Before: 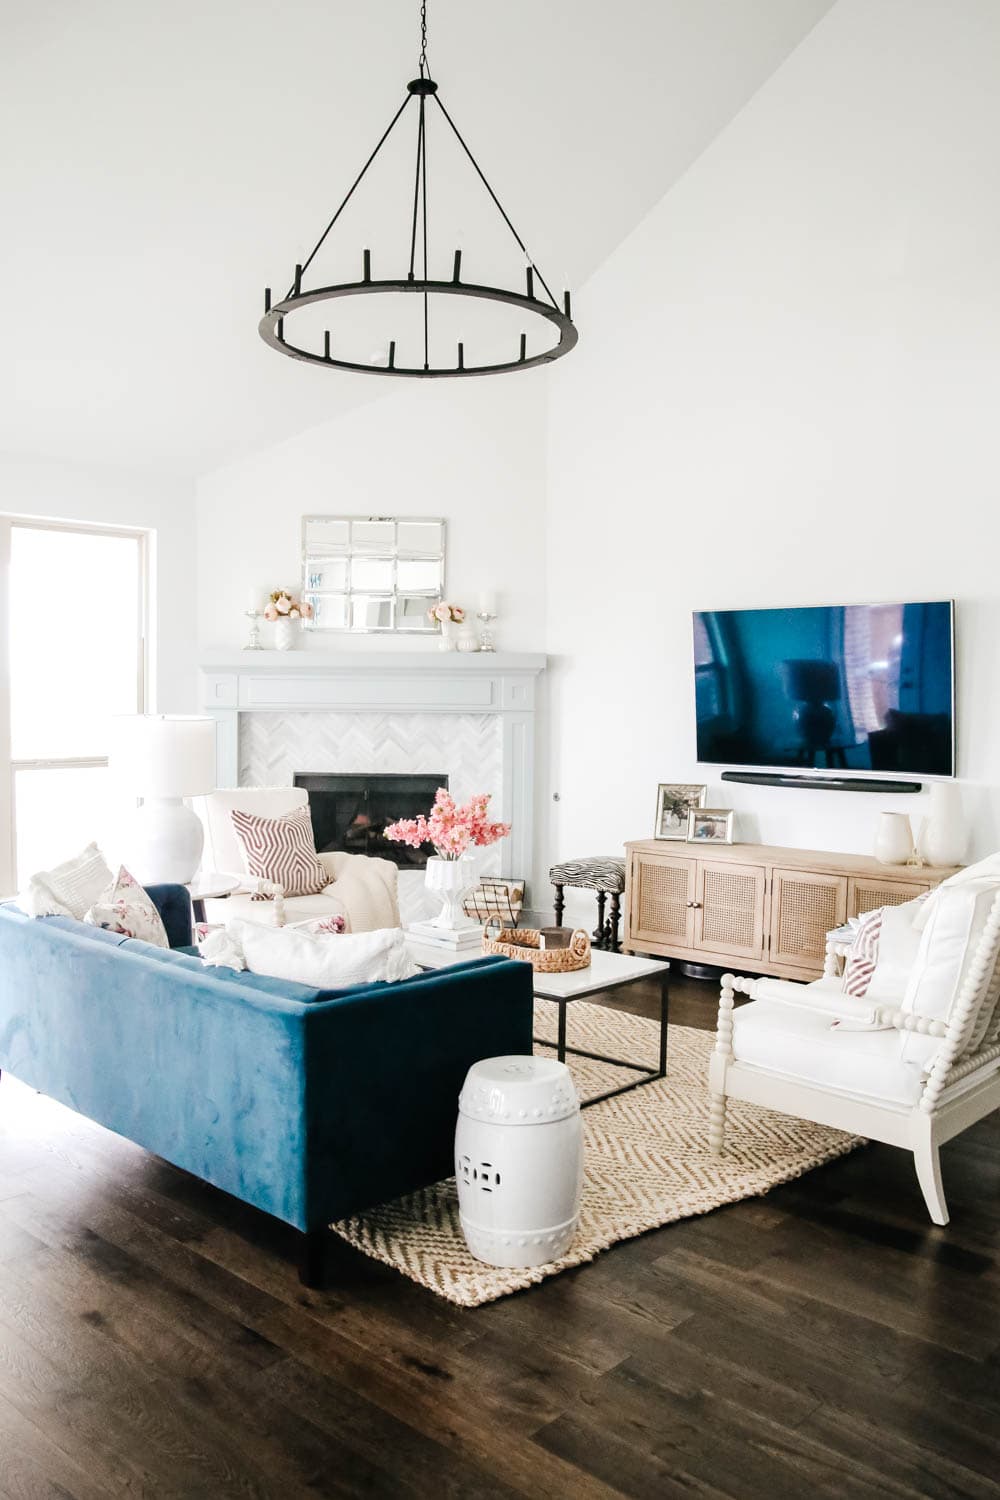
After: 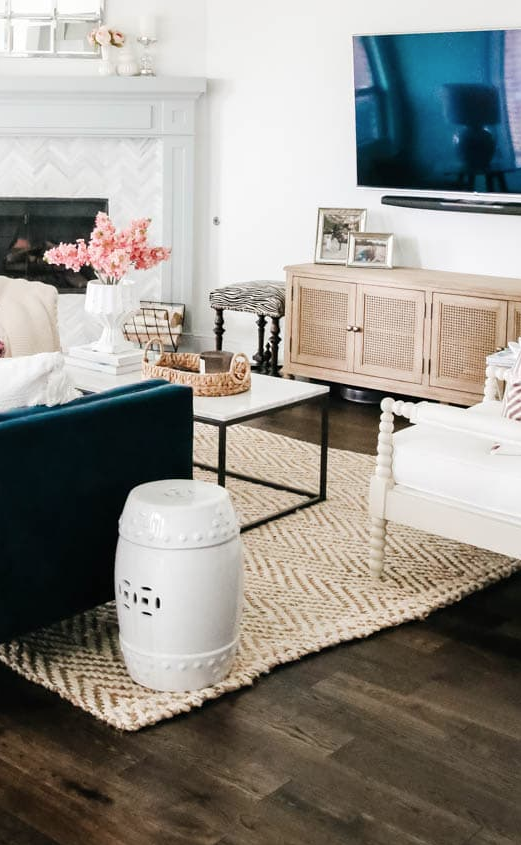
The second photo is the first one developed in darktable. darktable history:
crop: left 34.069%, top 38.409%, right 13.811%, bottom 5.233%
contrast brightness saturation: saturation -0.052
